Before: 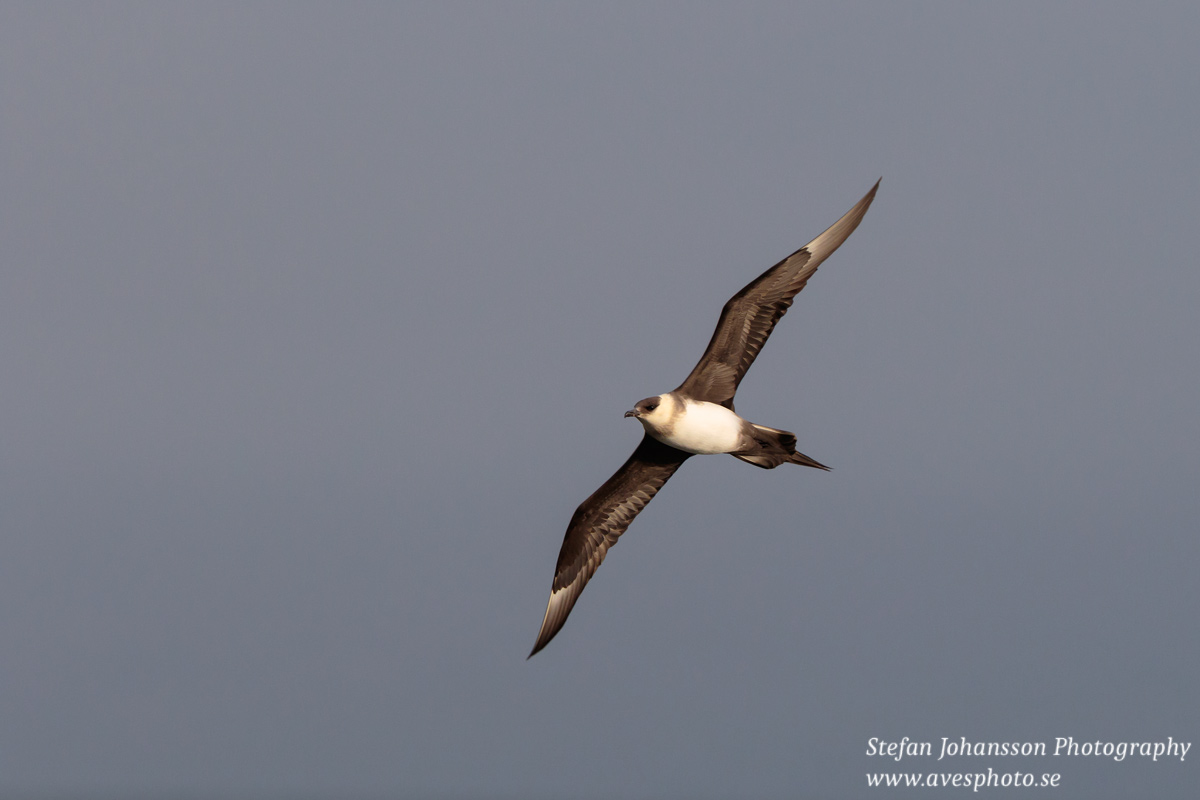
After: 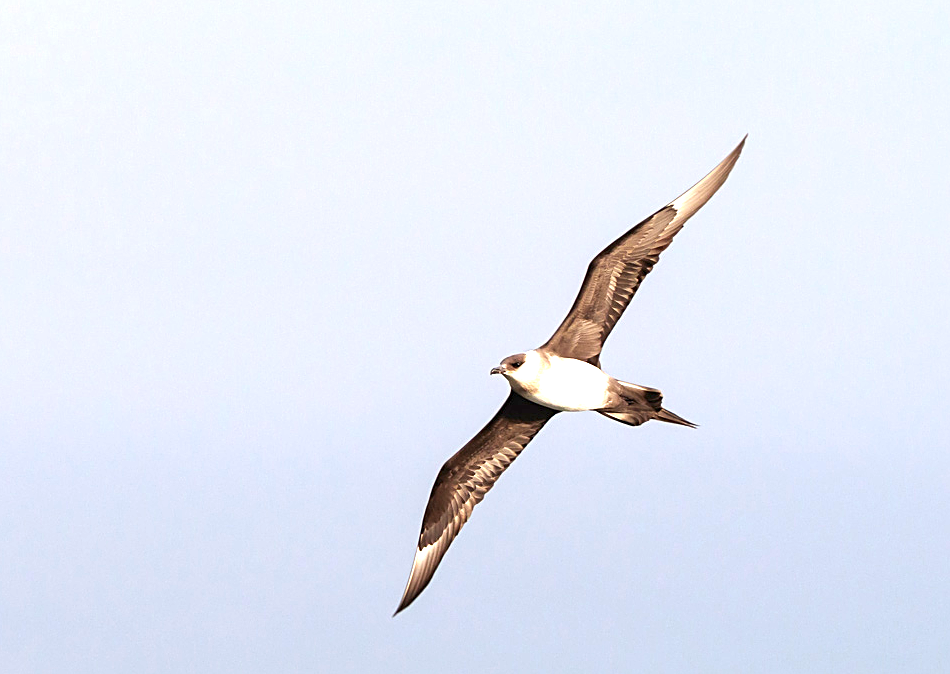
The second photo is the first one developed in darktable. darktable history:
sharpen: on, module defaults
crop: left 11.225%, top 5.381%, right 9.565%, bottom 10.314%
exposure: exposure 2.003 EV, compensate highlight preservation false
